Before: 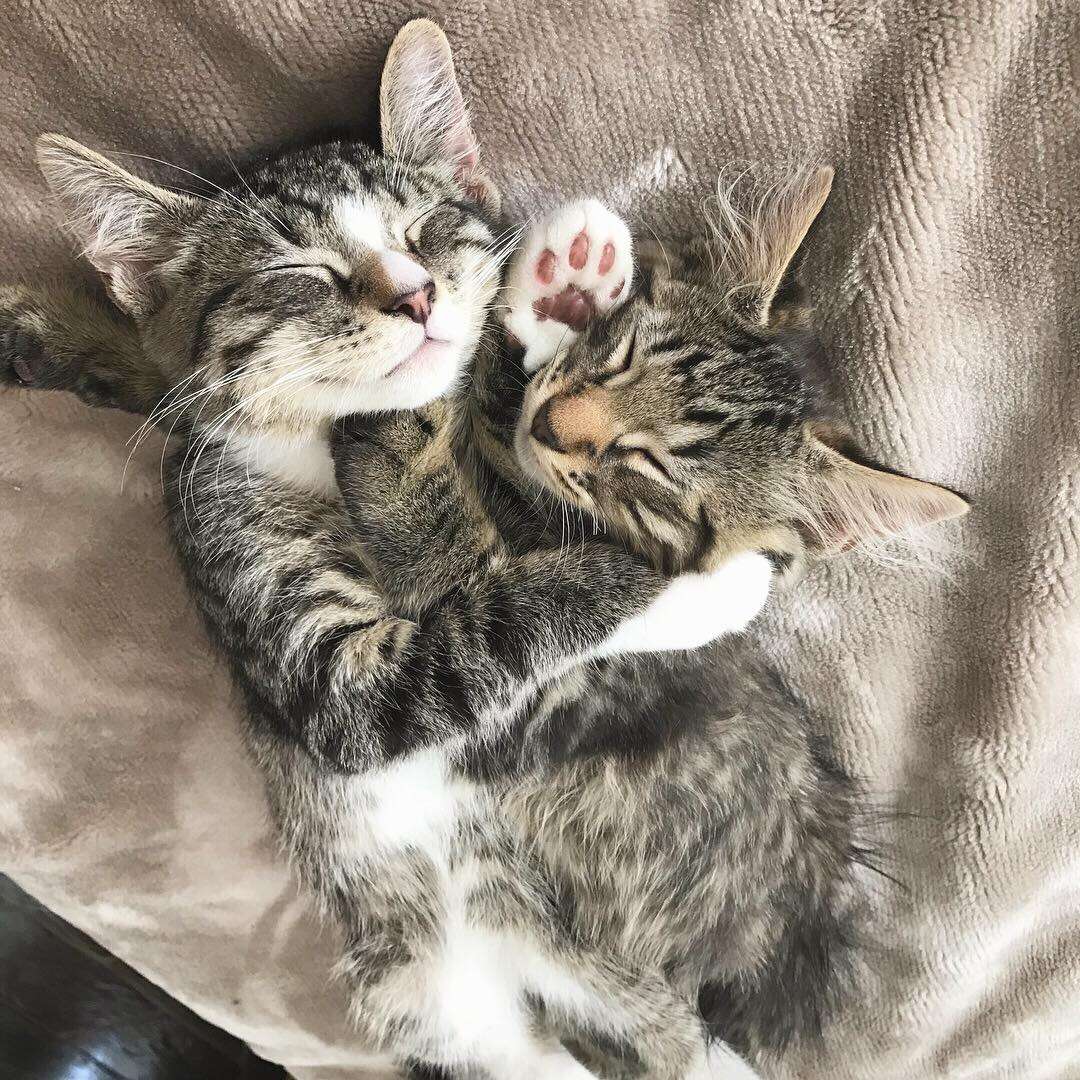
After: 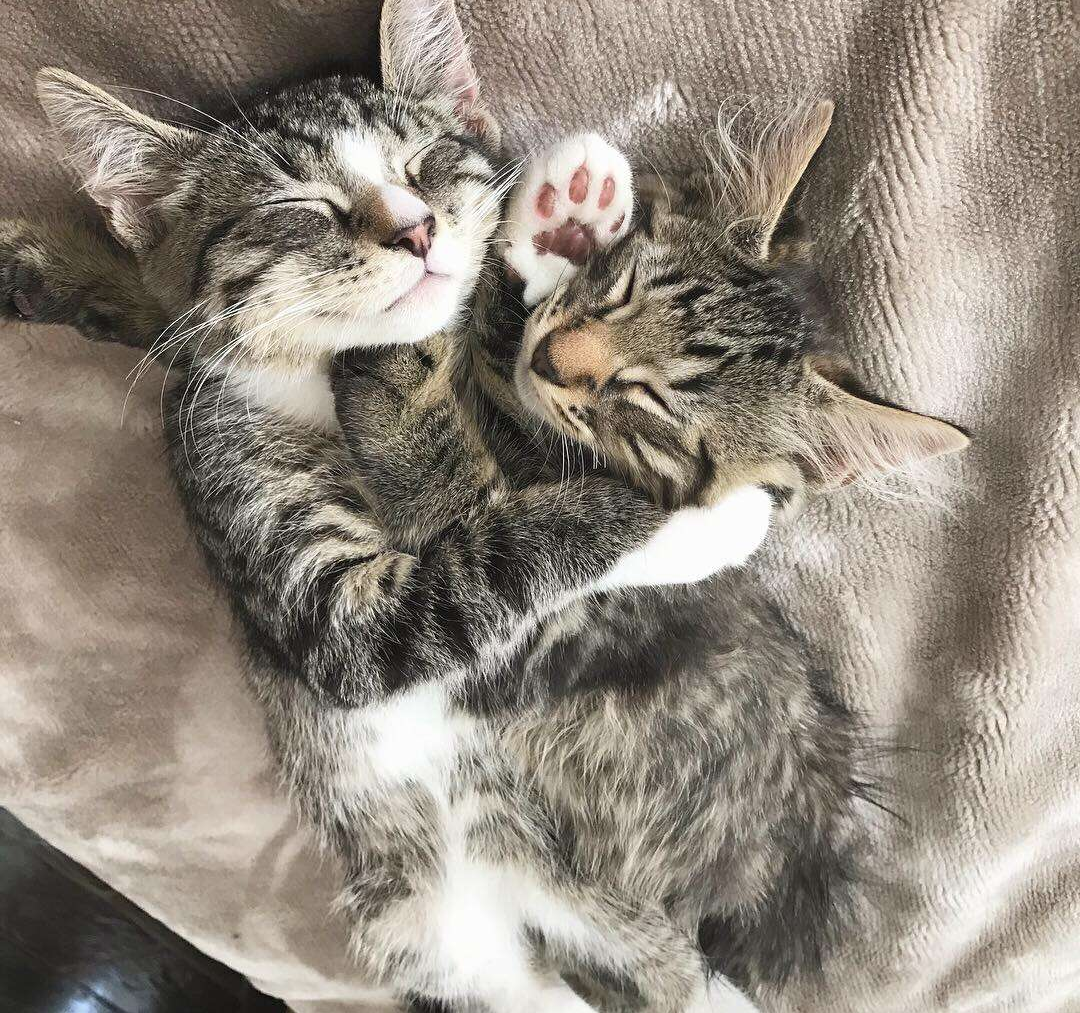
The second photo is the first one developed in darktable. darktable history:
contrast brightness saturation: saturation -0.051
crop and rotate: top 6.203%
